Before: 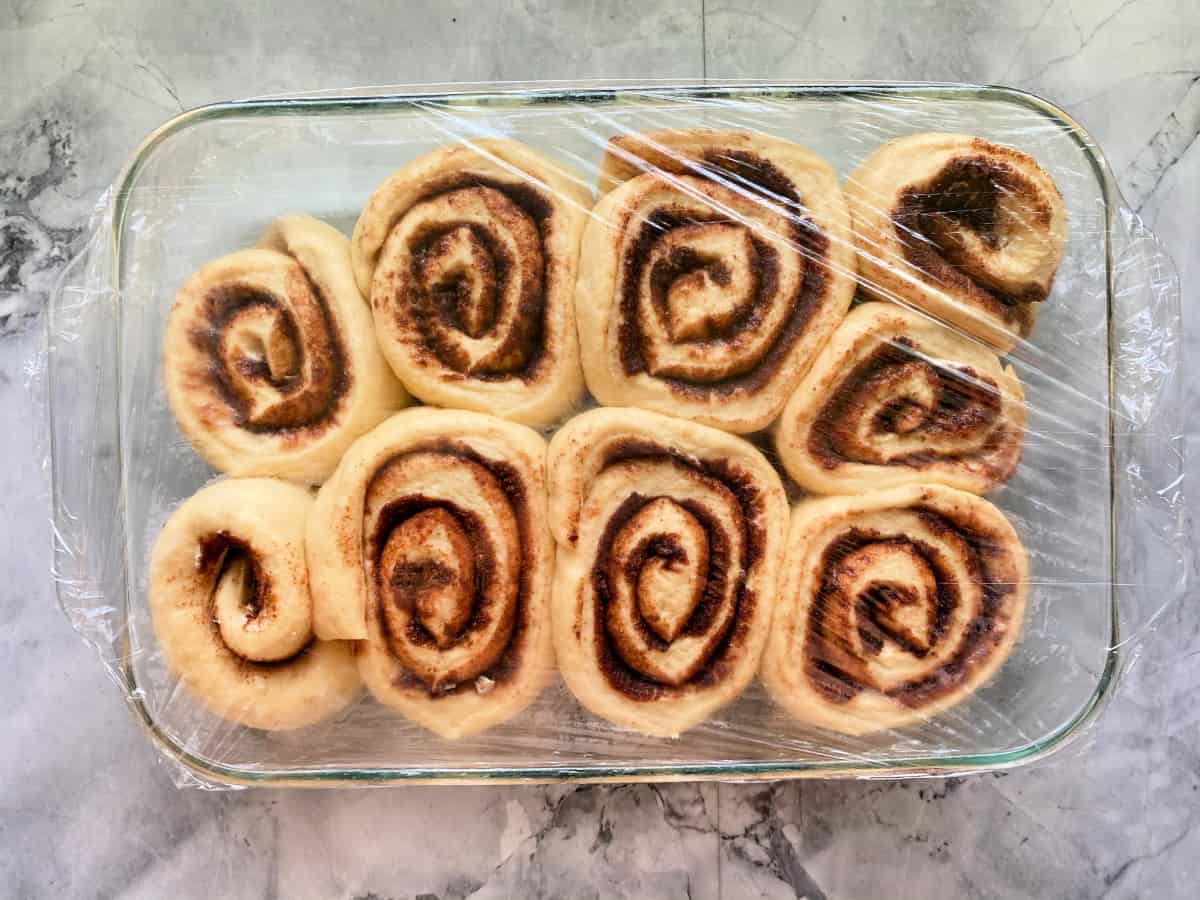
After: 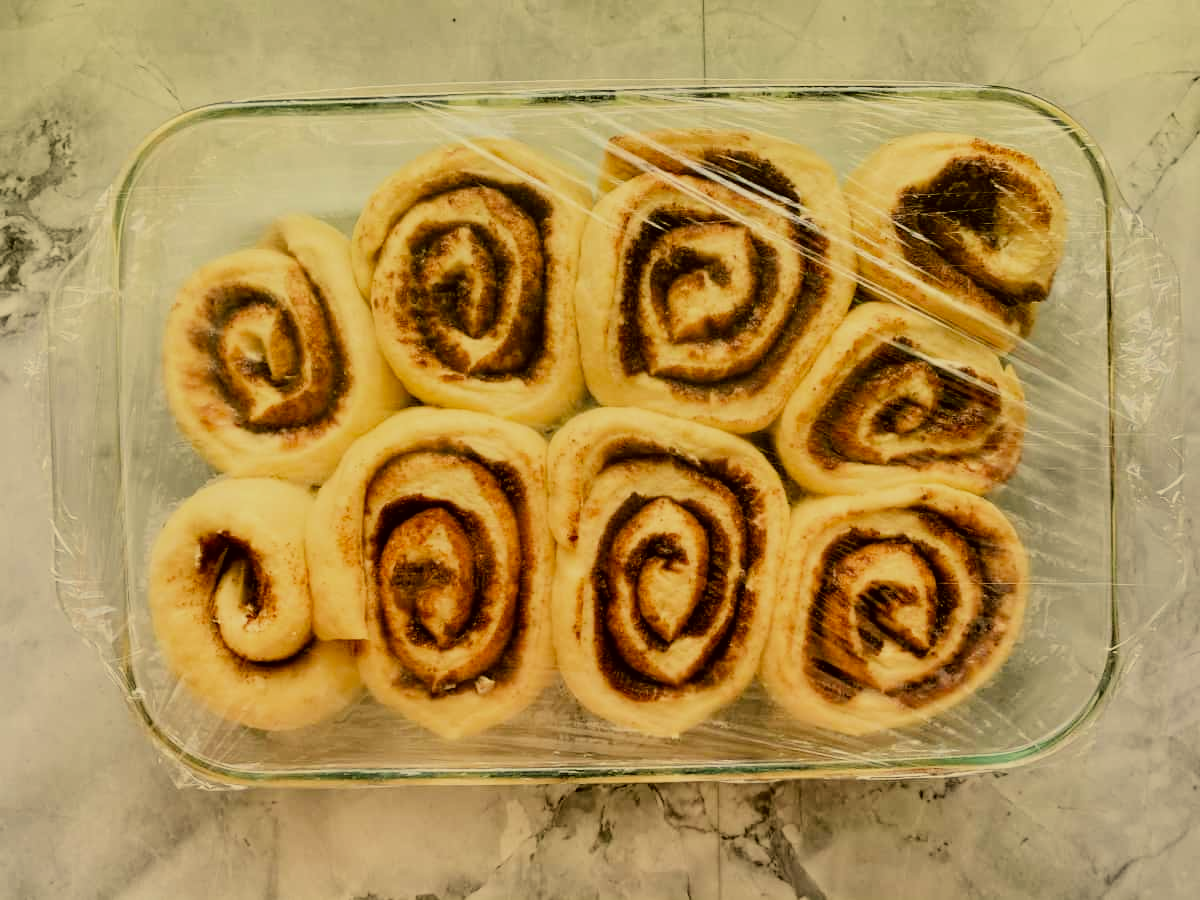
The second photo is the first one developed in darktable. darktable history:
filmic rgb: black relative exposure -7.65 EV, white relative exposure 4.56 EV, hardness 3.61, contrast 0.99
color correction: highlights a* 0.149, highlights b* 28.81, shadows a* -0.319, shadows b* 21.89
